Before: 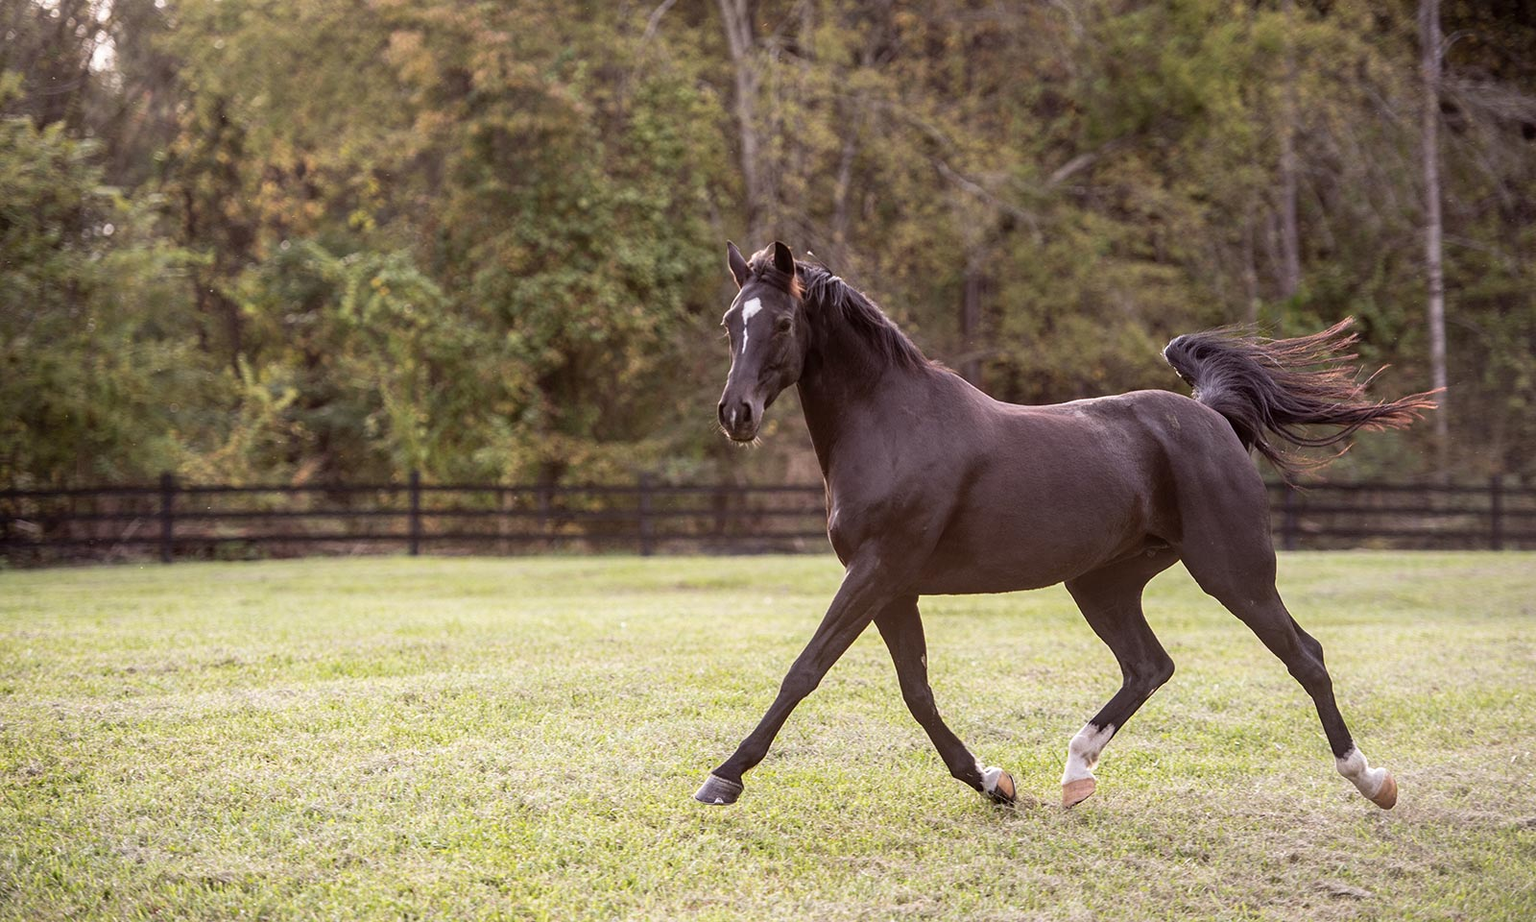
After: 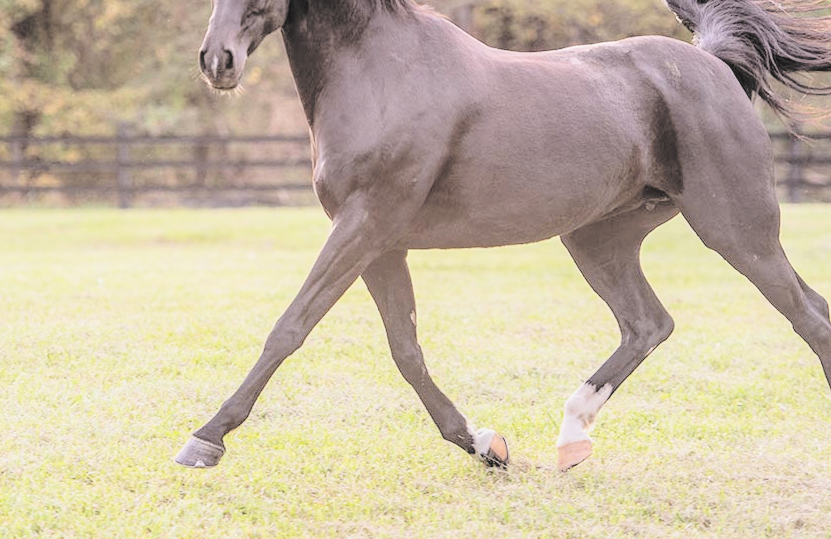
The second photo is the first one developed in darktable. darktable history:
color zones: curves: ch0 [(0.068, 0.464) (0.25, 0.5) (0.48, 0.508) (0.75, 0.536) (0.886, 0.476) (0.967, 0.456)]; ch1 [(0.066, 0.456) (0.25, 0.5) (0.616, 0.508) (0.746, 0.56) (0.934, 0.444)]
filmic rgb: black relative exposure -7.65 EV, white relative exposure 4.56 EV, hardness 3.61
crop: left 34.335%, top 38.632%, right 13.692%, bottom 5.182%
contrast brightness saturation: brightness 0.981
local contrast: on, module defaults
